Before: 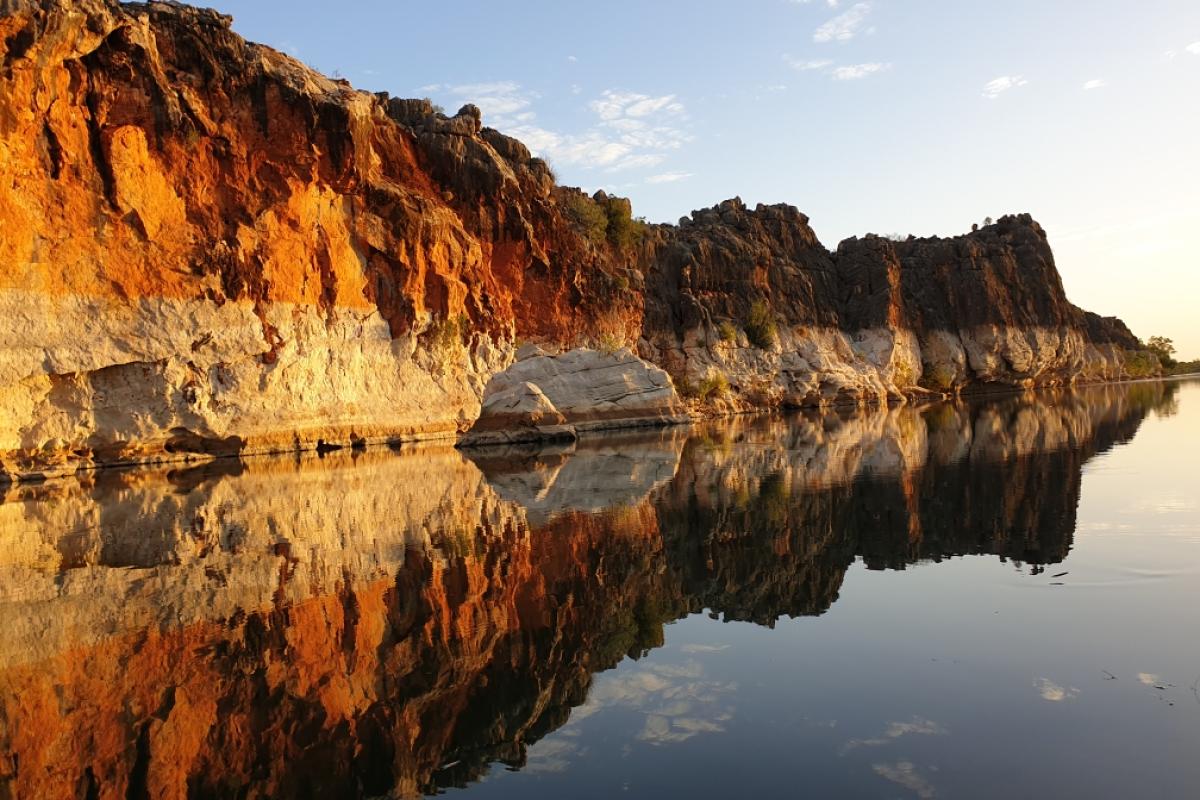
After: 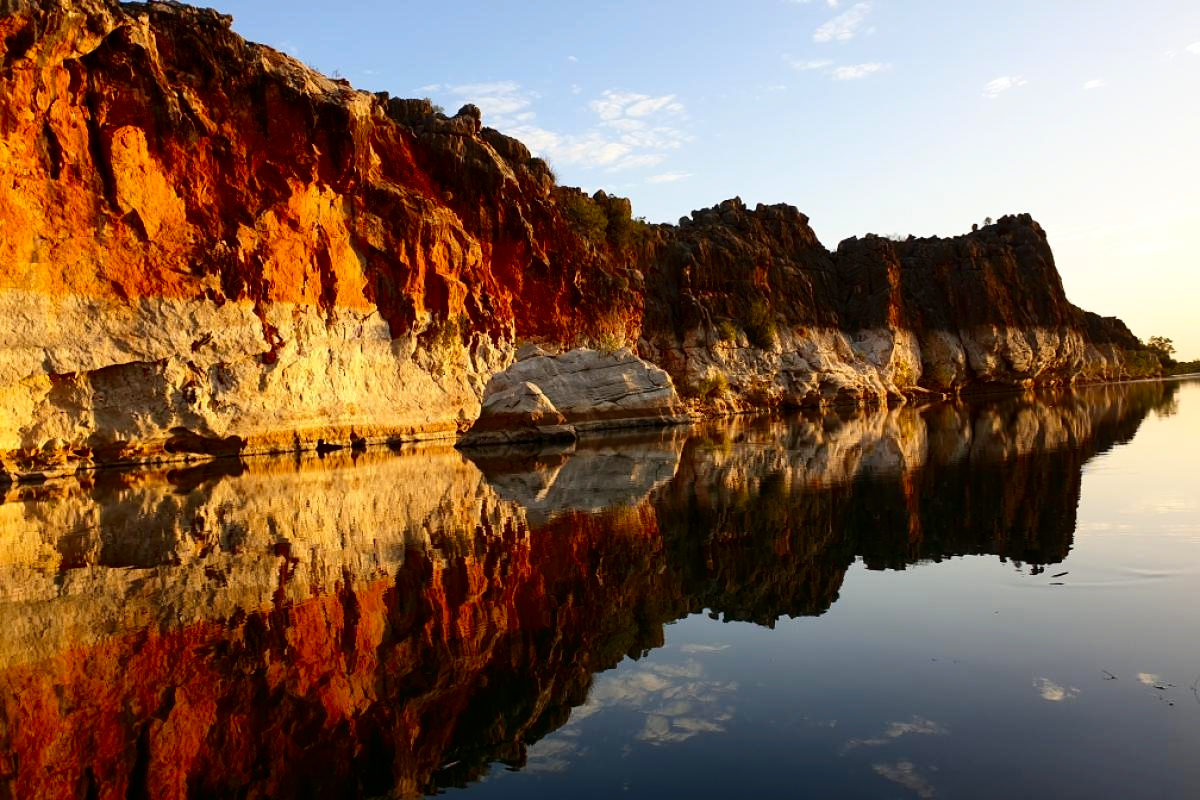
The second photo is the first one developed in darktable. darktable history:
contrast brightness saturation: contrast 0.206, brightness -0.11, saturation 0.206
